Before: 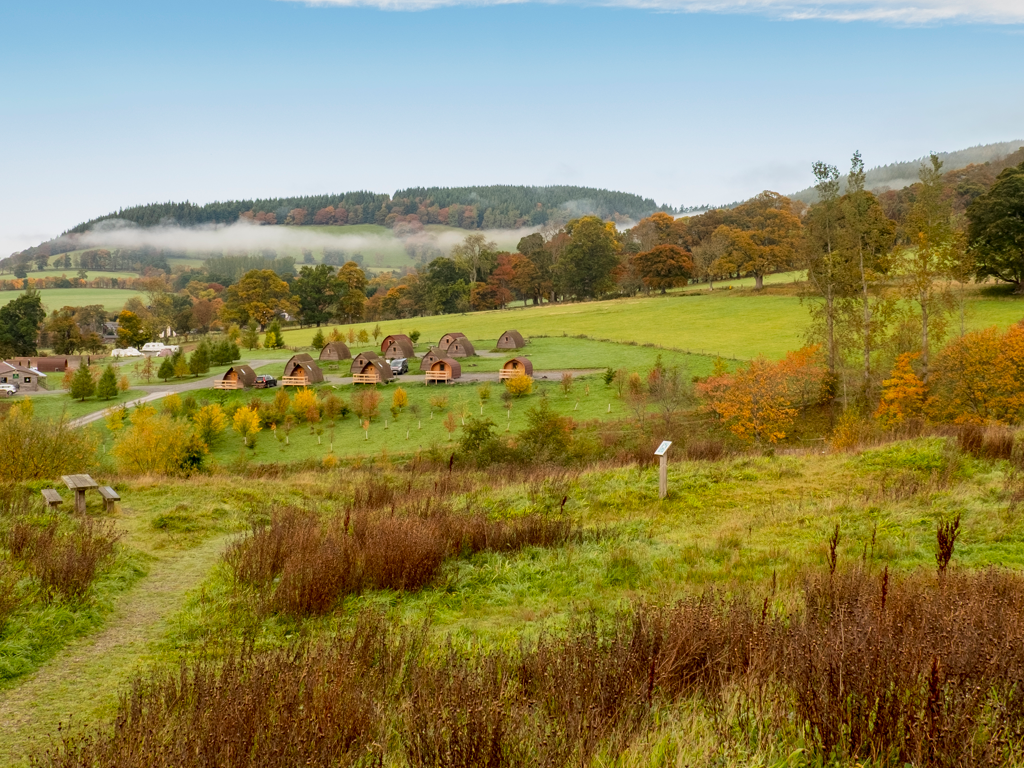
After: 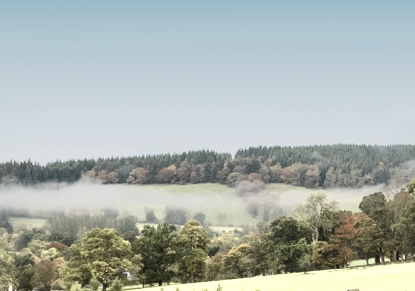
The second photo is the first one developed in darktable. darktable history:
tone curve: curves: ch0 [(0, 0.02) (0.063, 0.058) (0.262, 0.243) (0.447, 0.468) (0.544, 0.596) (0.805, 0.823) (1, 0.952)]; ch1 [(0, 0) (0.339, 0.31) (0.417, 0.401) (0.452, 0.455) (0.482, 0.483) (0.502, 0.499) (0.517, 0.506) (0.55, 0.542) (0.588, 0.604) (0.729, 0.782) (1, 1)]; ch2 [(0, 0) (0.346, 0.34) (0.431, 0.45) (0.485, 0.487) (0.5, 0.496) (0.527, 0.526) (0.56, 0.574) (0.613, 0.642) (0.679, 0.703) (1, 1)], color space Lab, independent channels, preserve colors none
crop: left 15.452%, top 5.459%, right 43.956%, bottom 56.62%
color zones: curves: ch0 [(0.25, 0.667) (0.758, 0.368)]; ch1 [(0.215, 0.245) (0.761, 0.373)]; ch2 [(0.247, 0.554) (0.761, 0.436)]
